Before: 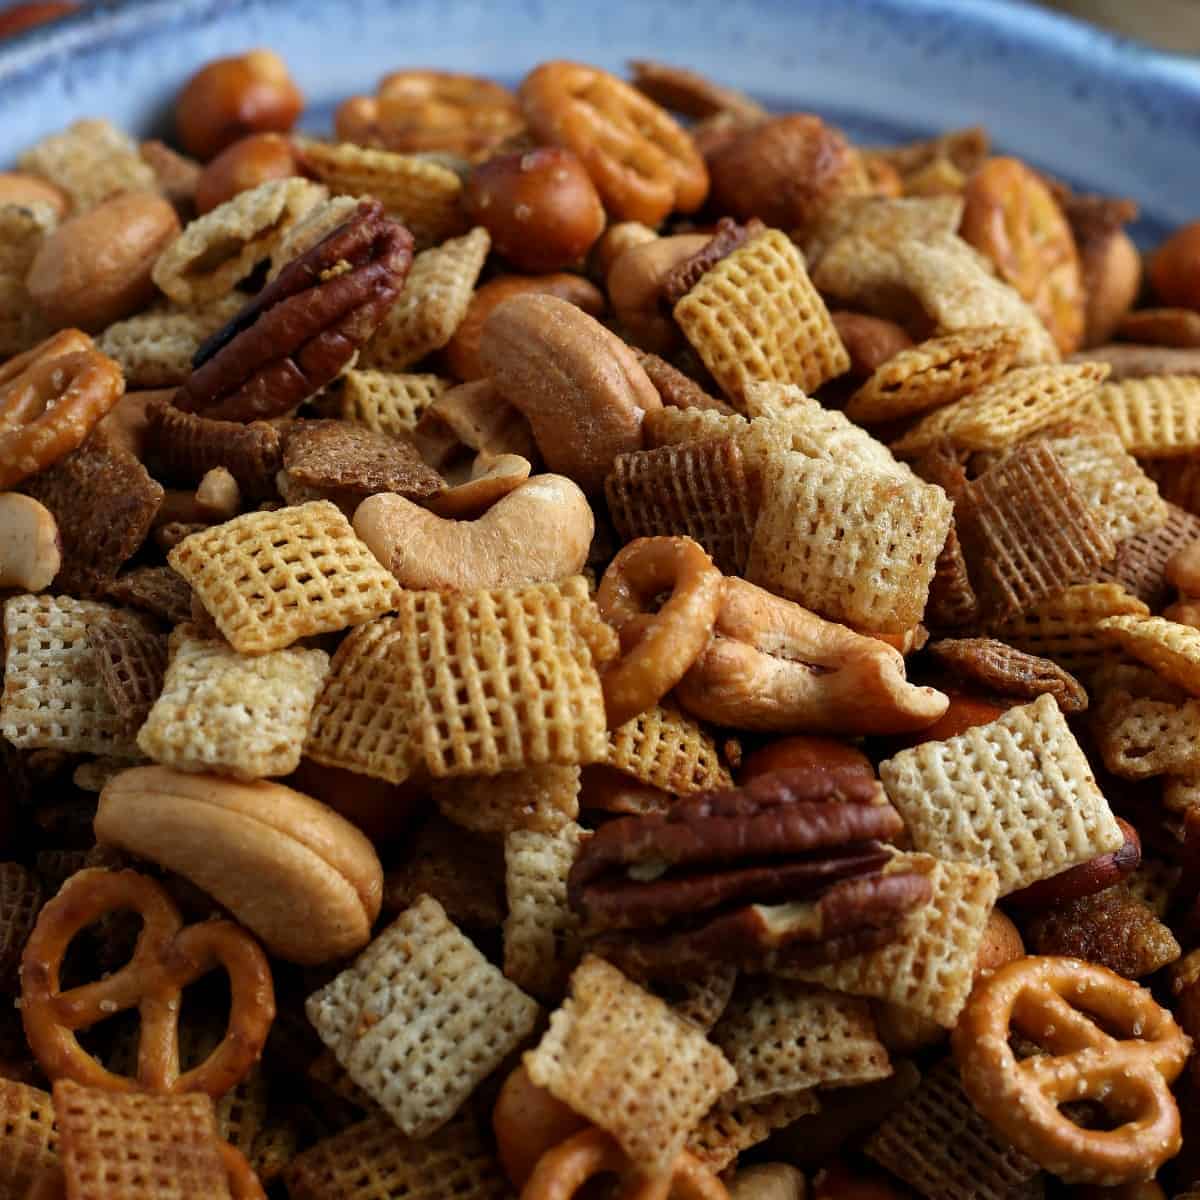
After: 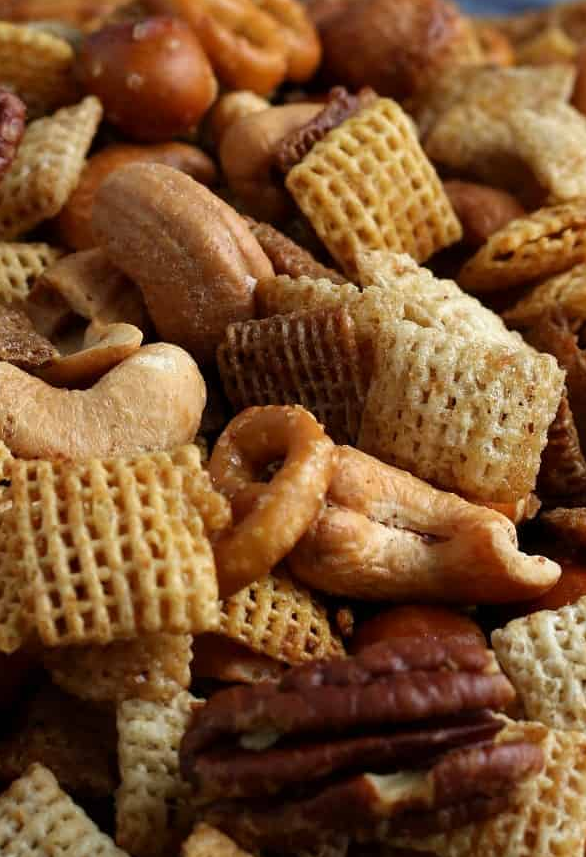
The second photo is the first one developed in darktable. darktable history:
crop: left 32.342%, top 10.995%, right 18.764%, bottom 17.533%
